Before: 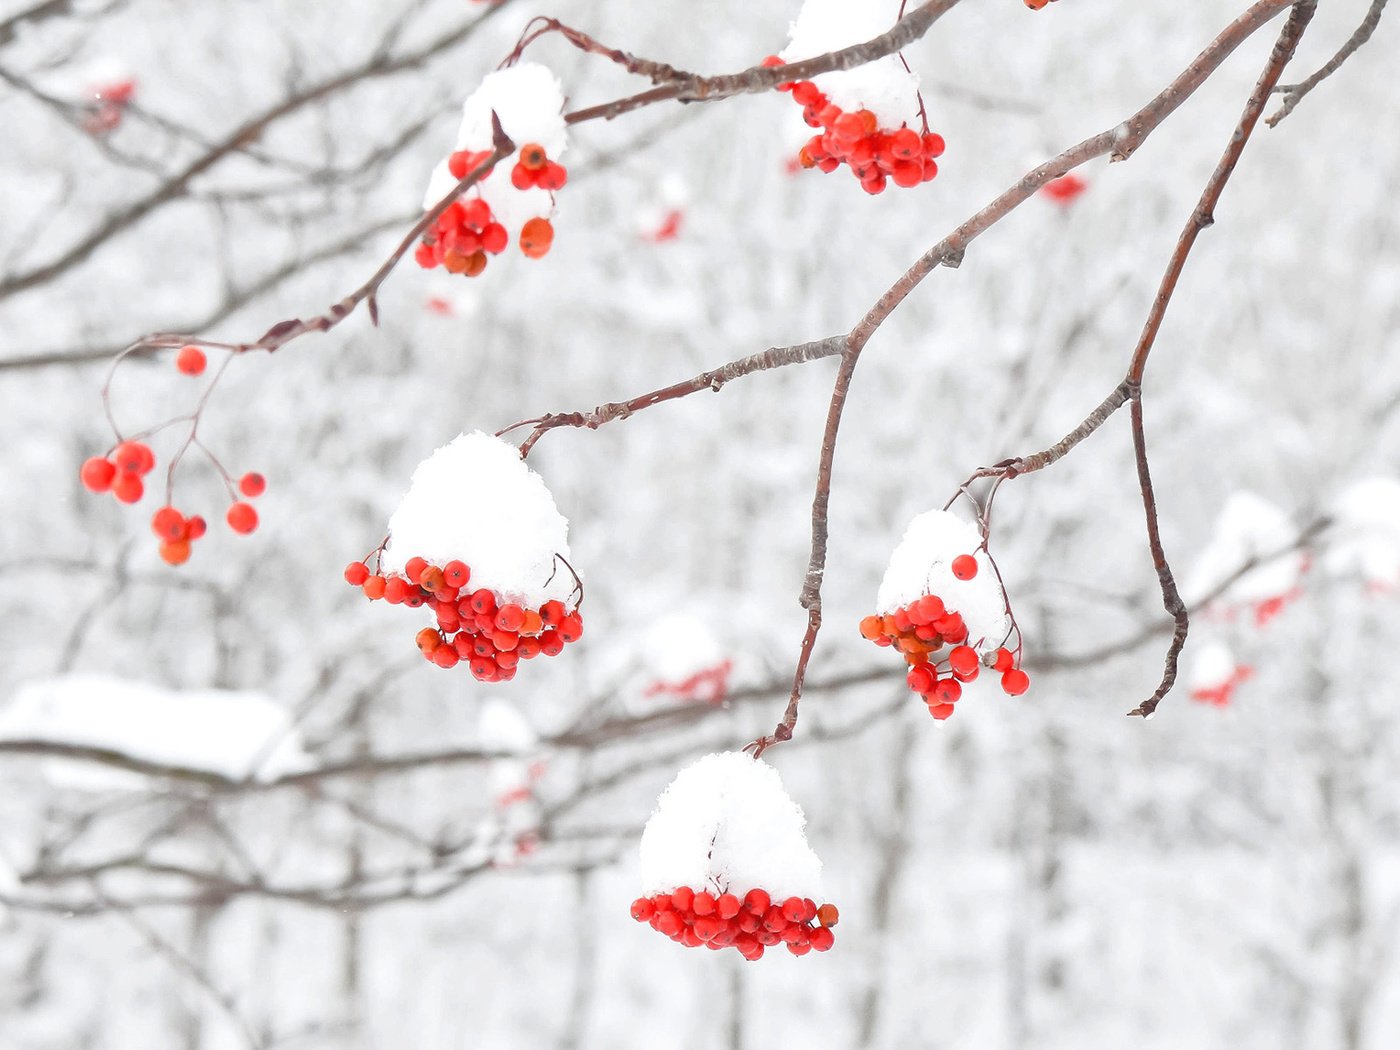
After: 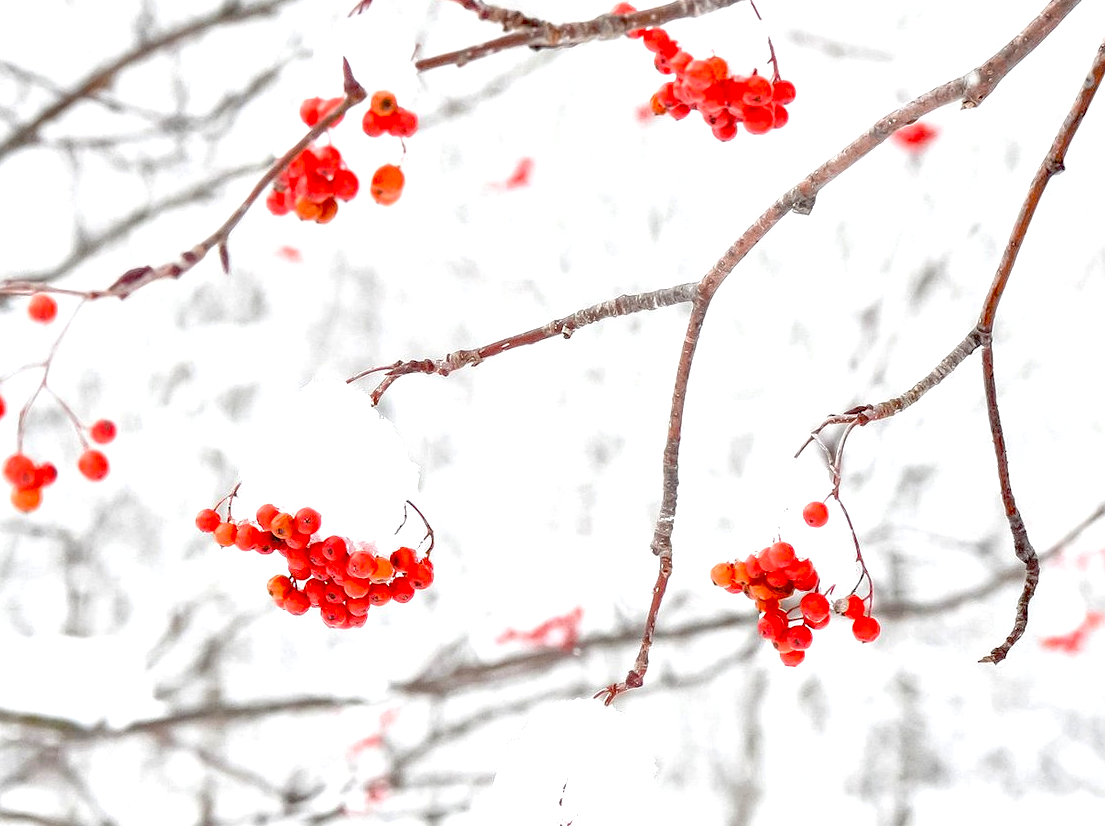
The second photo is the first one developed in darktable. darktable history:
crop and rotate: left 10.7%, top 5.14%, right 10.365%, bottom 16.148%
local contrast: on, module defaults
exposure: black level correction 0.042, exposure 0.5 EV, compensate exposure bias true, compensate highlight preservation false
